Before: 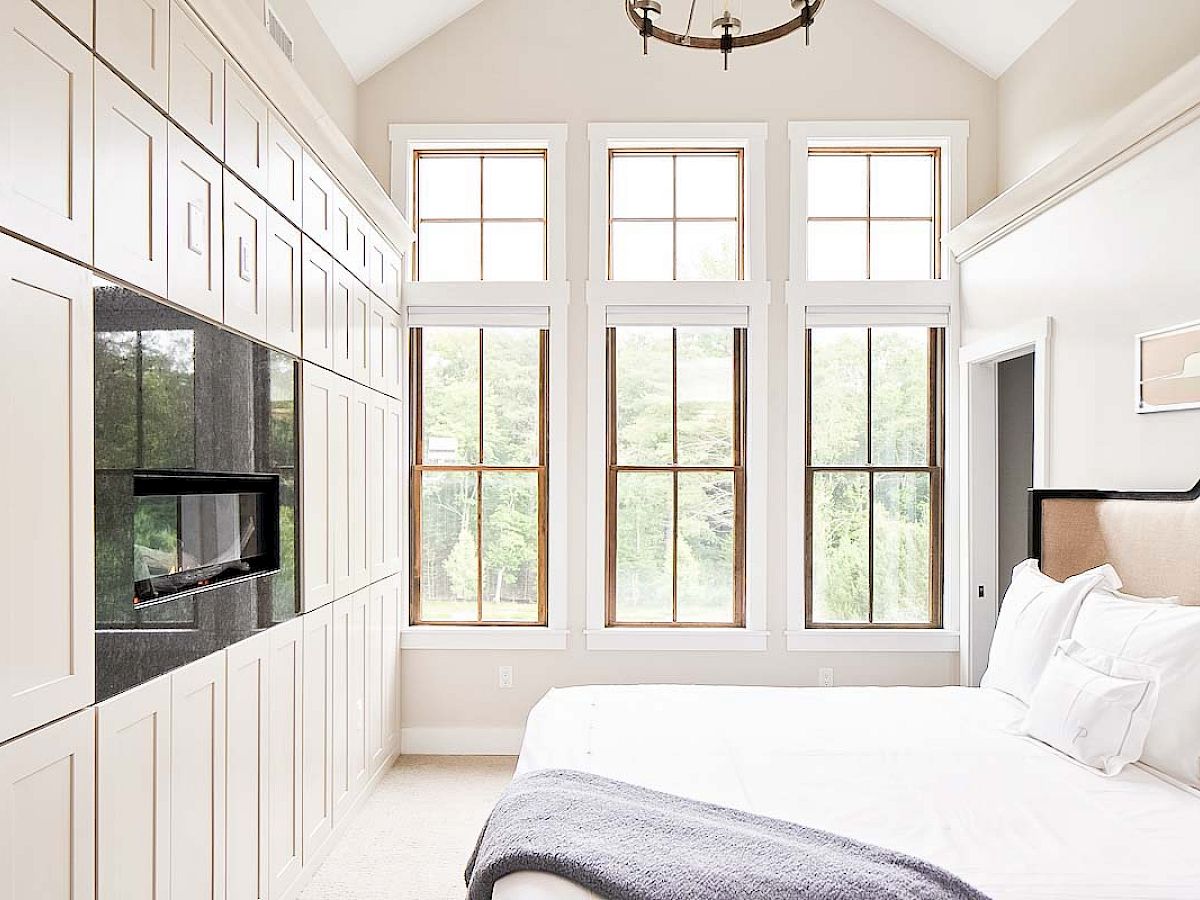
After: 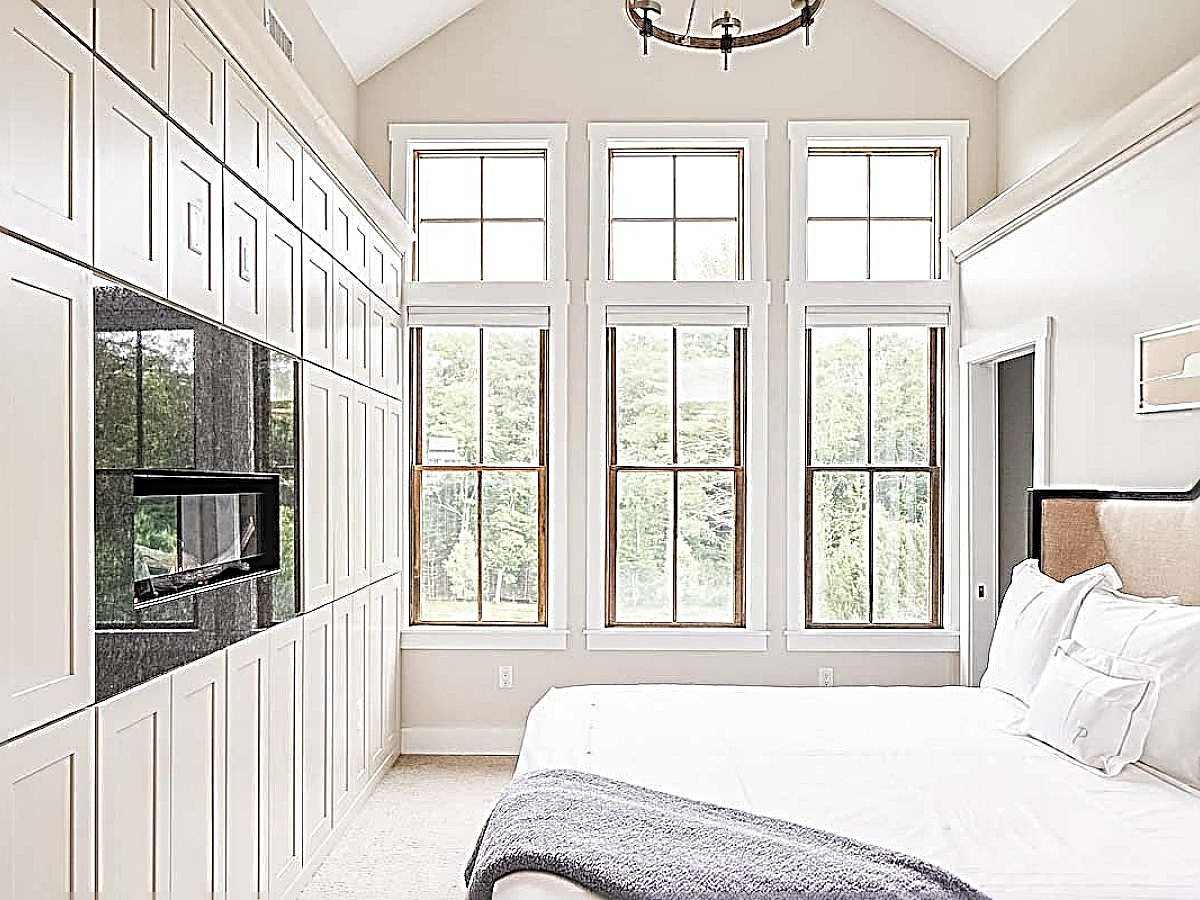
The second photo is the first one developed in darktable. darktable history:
sharpen: radius 3.158, amount 1.731
local contrast: on, module defaults
